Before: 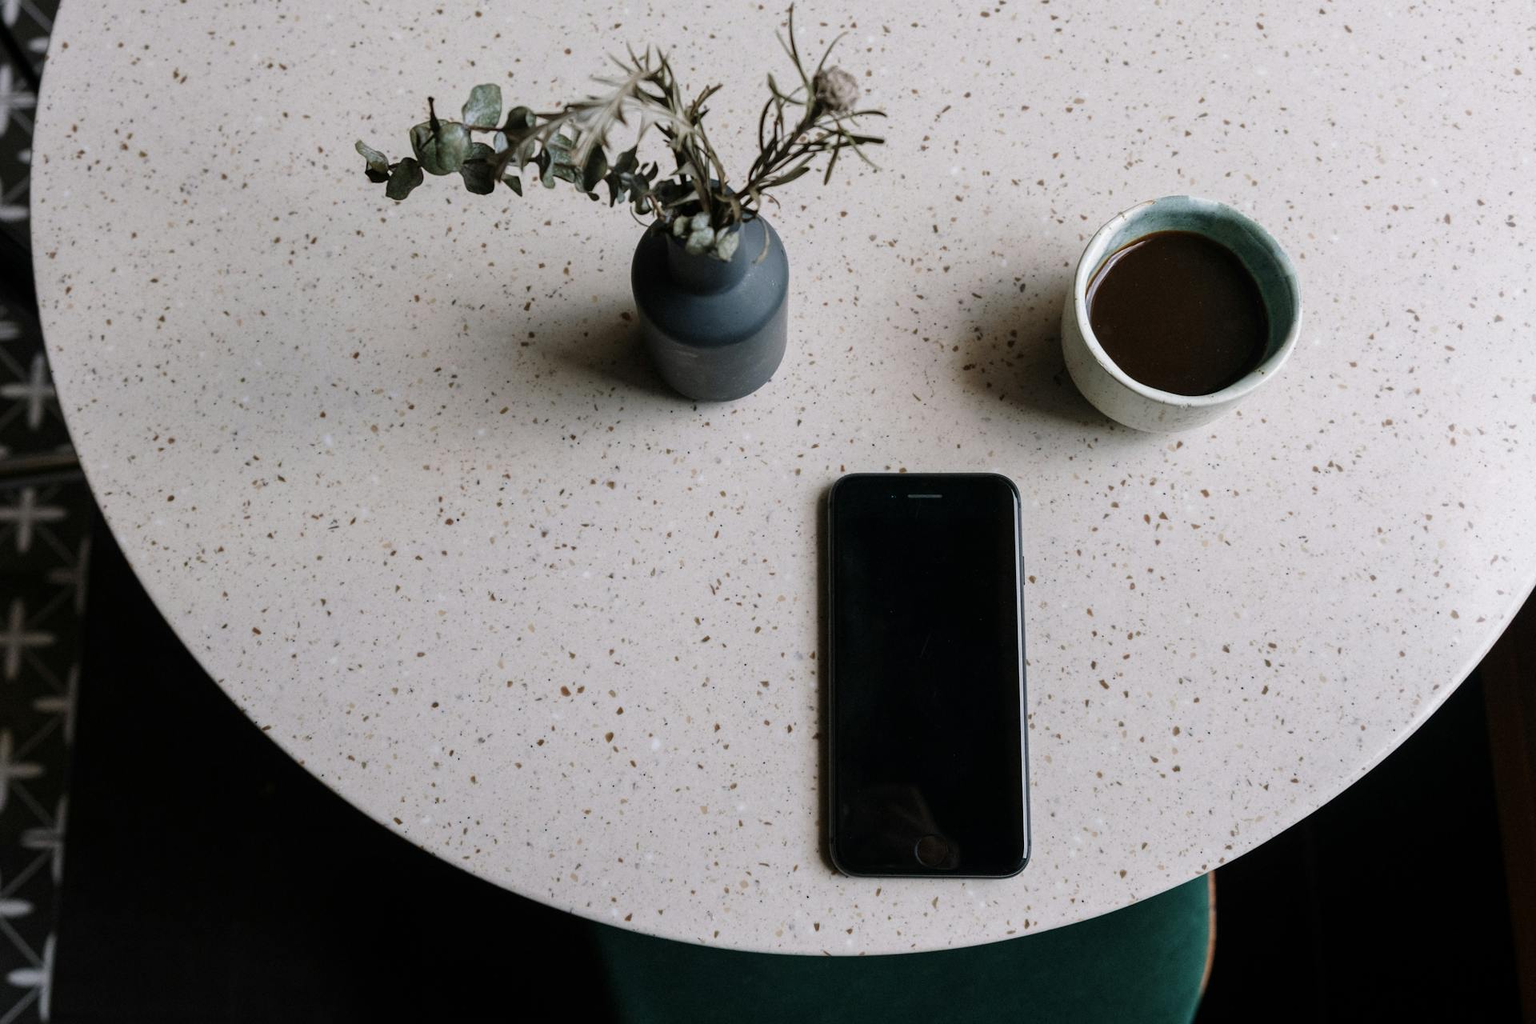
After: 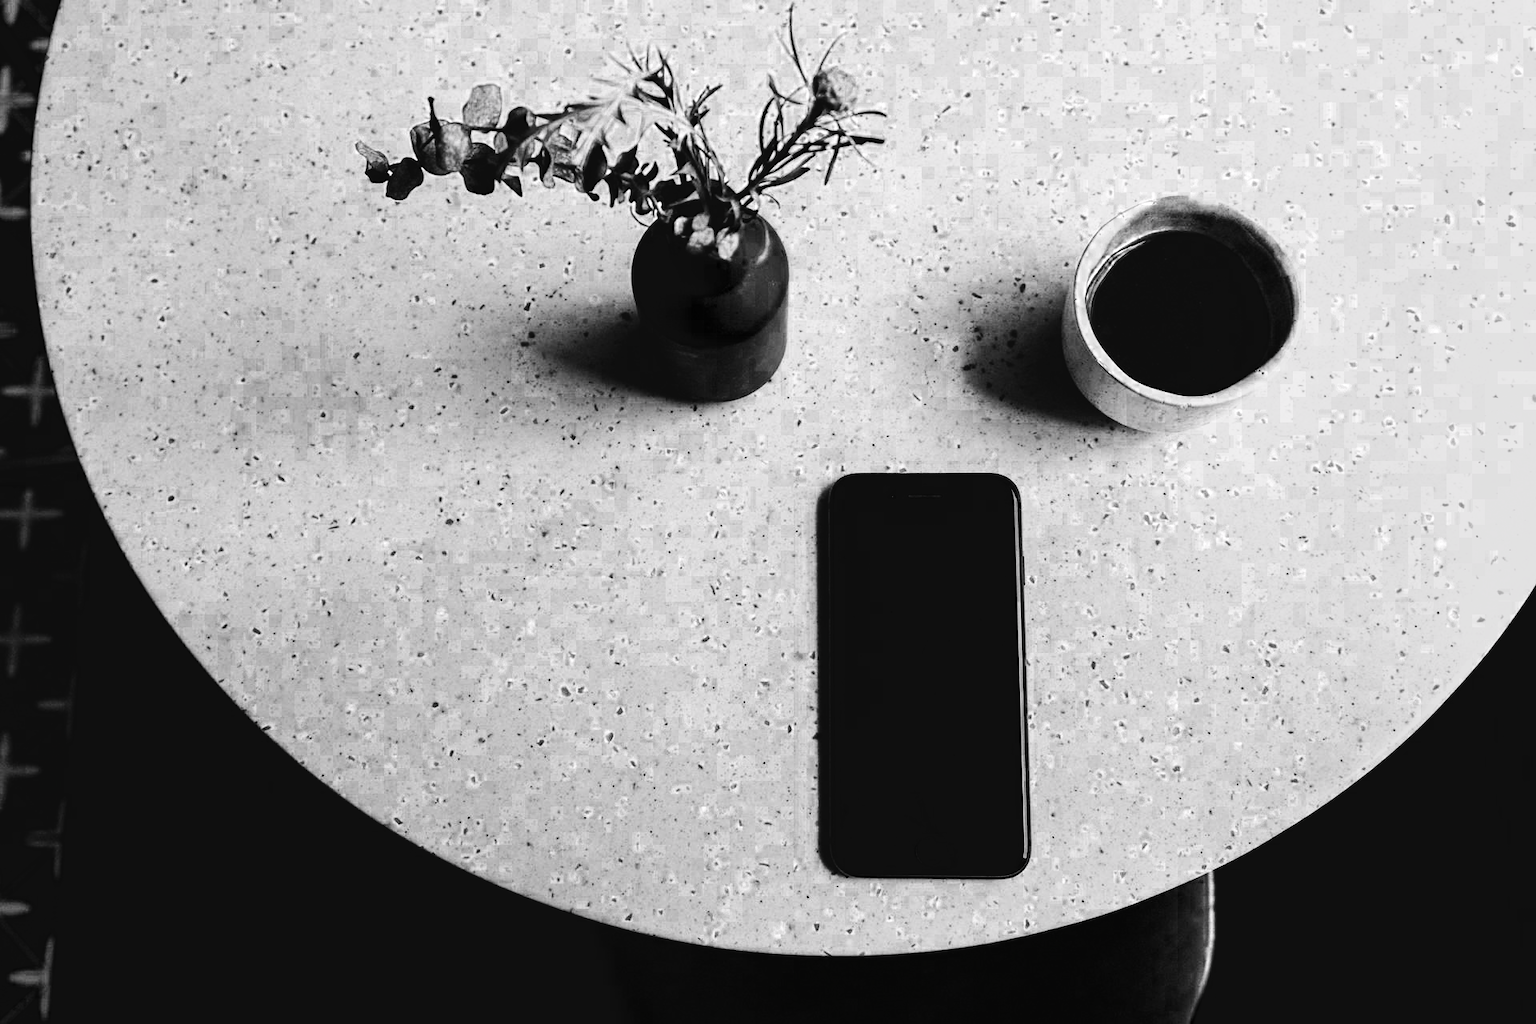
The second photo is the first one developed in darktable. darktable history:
tone curve: curves: ch0 [(0, 0) (0.003, 0.003) (0.011, 0.011) (0.025, 0.025) (0.044, 0.044) (0.069, 0.068) (0.1, 0.098) (0.136, 0.134) (0.177, 0.175) (0.224, 0.221) (0.277, 0.273) (0.335, 0.331) (0.399, 0.393) (0.468, 0.462) (0.543, 0.558) (0.623, 0.636) (0.709, 0.719) (0.801, 0.807) (0.898, 0.901) (1, 1)], preserve colors none
color look up table: target L [95.69, 94.2, 93.05, 96.88, 97.08, 88.92, 96.64, 97.43, 95.84, 94.92, 94.55, 30.59, 200, 95.59, 27.53, 97.58, 94.2, 98.12, 93.15, 97.78, 90.34, 1.097, 43.19, 96.29, 24.42, 29.29, 27.53, 14.68, 4.315, 1.645, 1.919, 0.823, 1.919, 1.645, 2.742, 3.023, 1.371, 2.742, 3.967, 2.468, 3.636, 1.645, 86.7, 76.61, 70.36, 28.41, 0.823, 3.967, 3.321], target a [0.954, 0.479, 0, 0, 0.951, 0.485, 0.476, 0.95, 0, 0.61, 0.478, 0, 0, 0.477, 0, 0, 0.479, 0.949, 0.48, 0.949, 0.483, 0, 0, 0.477, 0 ×25], target b [-0.719, -0.361, 0, 0, -0.717, -0.366, -0.359, -0.716, 0, -0.844, -0.361, 0, 0, -0.36, 0, 0, -0.361, -0.715, -0.362, -0.716, -0.364, 0, 0, -0.359, 0 ×25], num patches 49
